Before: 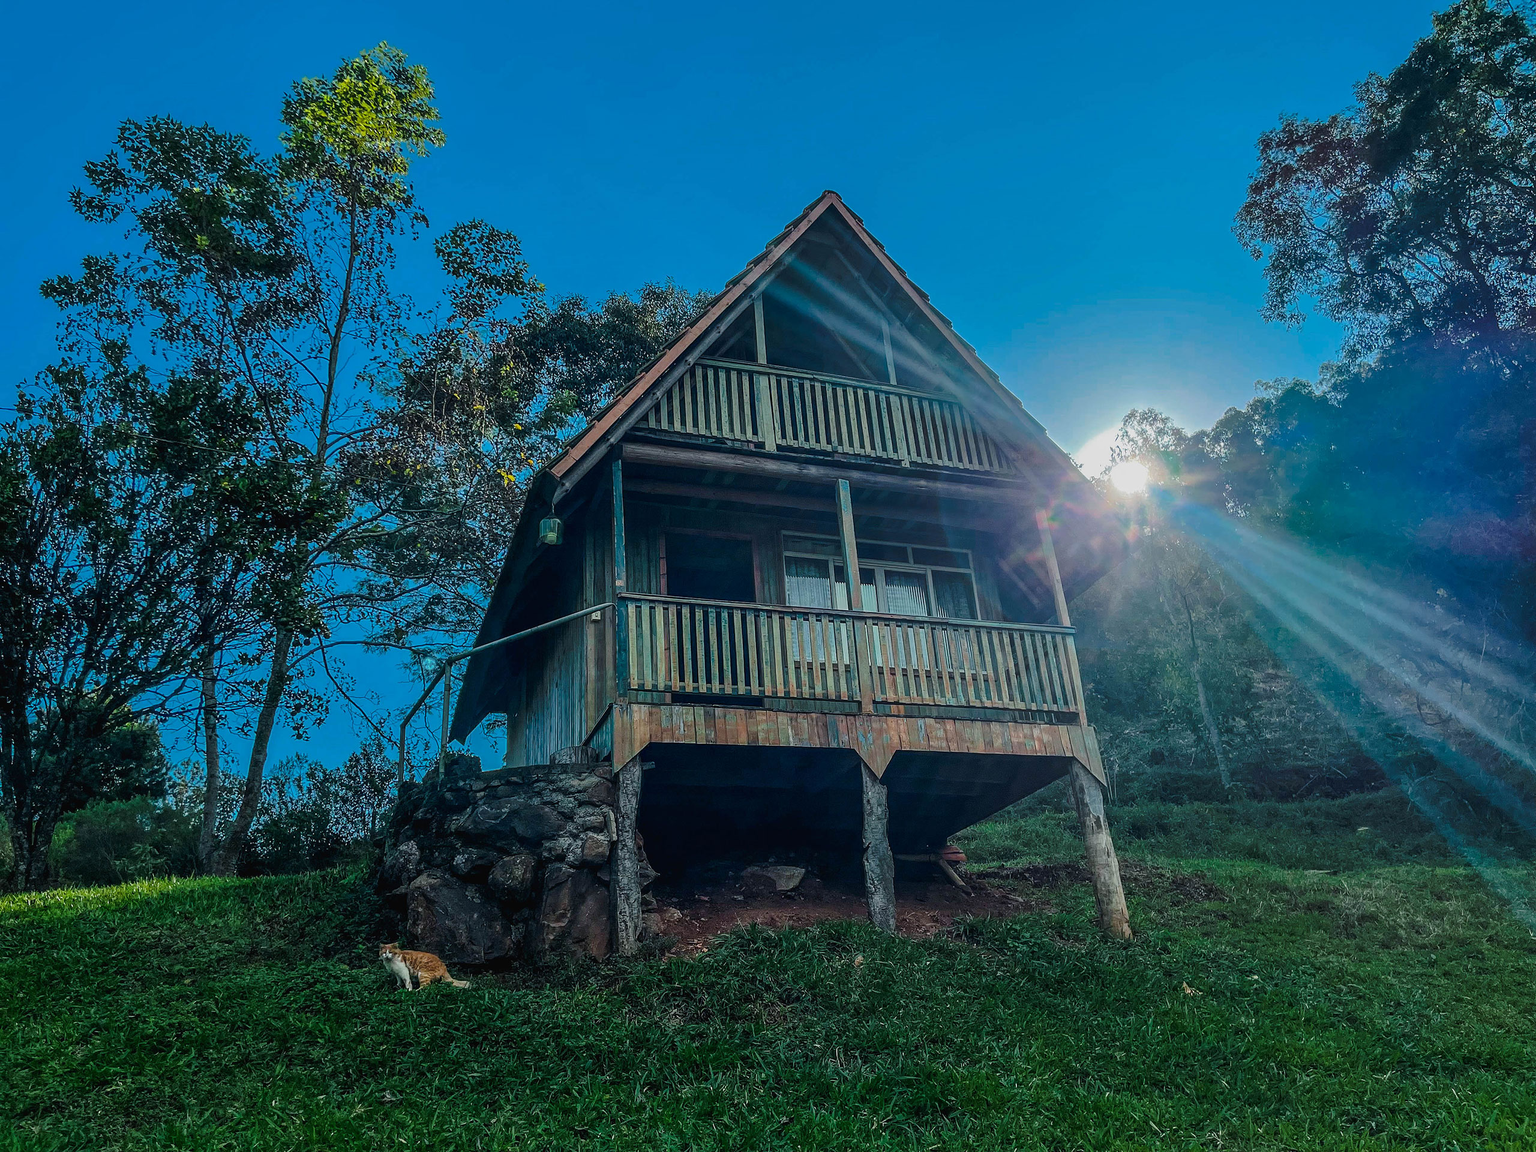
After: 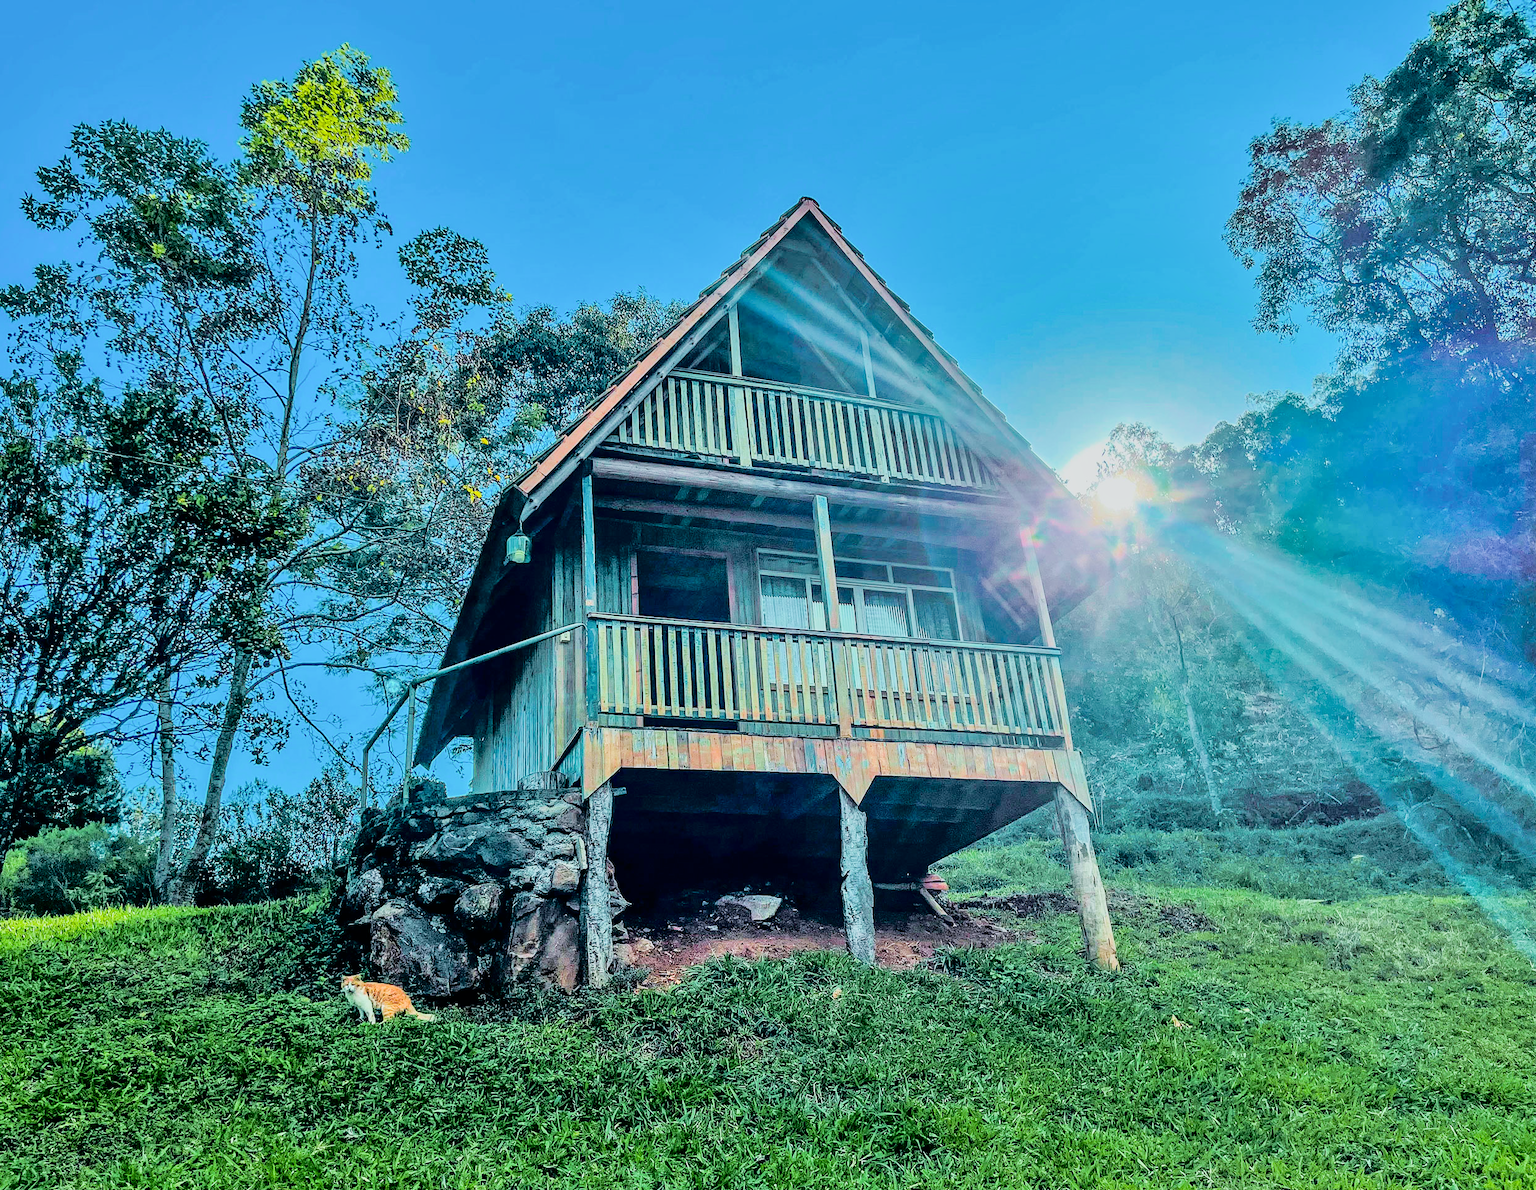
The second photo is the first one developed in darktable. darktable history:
filmic rgb: black relative exposure -8.54 EV, white relative exposure 5.52 EV, hardness 3.39, contrast 1.016
fill light: exposure -2 EV, width 8.6
tone curve: curves: ch0 [(0, 0) (0.042, 0.023) (0.157, 0.114) (0.302, 0.308) (0.44, 0.507) (0.607, 0.705) (0.824, 0.882) (1, 0.965)]; ch1 [(0, 0) (0.339, 0.334) (0.445, 0.419) (0.476, 0.454) (0.503, 0.501) (0.517, 0.513) (0.551, 0.567) (0.622, 0.662) (0.706, 0.741) (1, 1)]; ch2 [(0, 0) (0.327, 0.318) (0.417, 0.426) (0.46, 0.453) (0.502, 0.5) (0.514, 0.524) (0.547, 0.572) (0.615, 0.656) (0.717, 0.778) (1, 1)], color space Lab, independent channels, preserve colors none
shadows and highlights: soften with gaussian
exposure: black level correction 0, exposure 0.953 EV, compensate exposure bias true, compensate highlight preservation false
tone equalizer: -7 EV 0.15 EV, -6 EV 0.6 EV, -5 EV 1.15 EV, -4 EV 1.33 EV, -3 EV 1.15 EV, -2 EV 0.6 EV, -1 EV 0.15 EV, mask exposure compensation -0.5 EV
crop and rotate: left 3.238%
